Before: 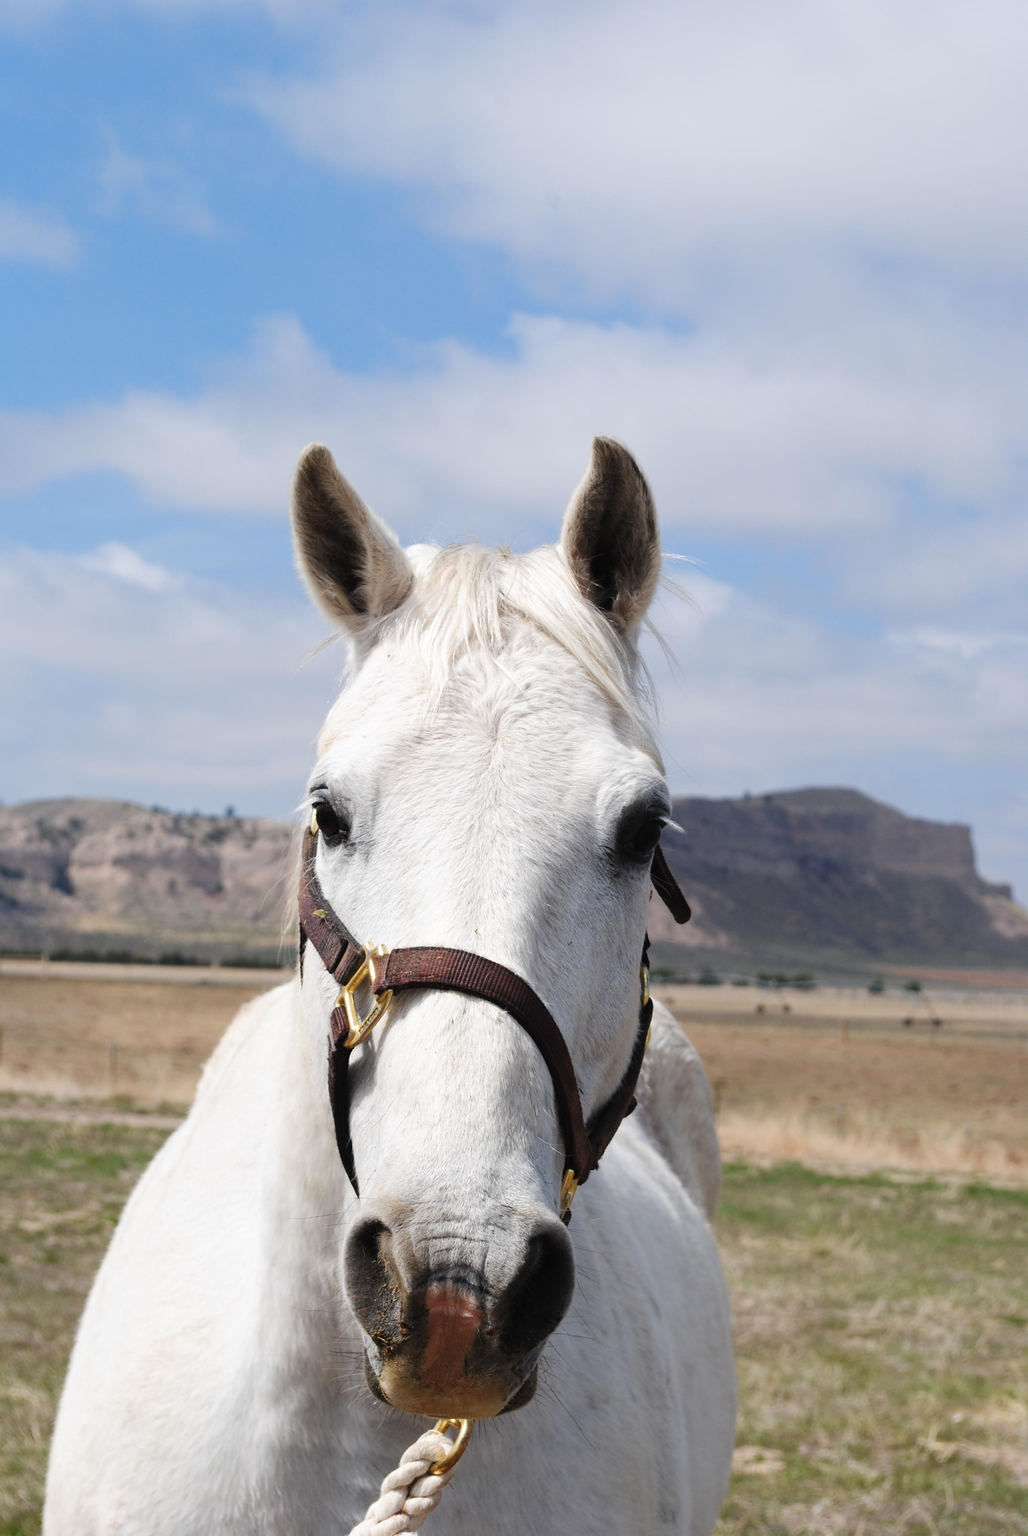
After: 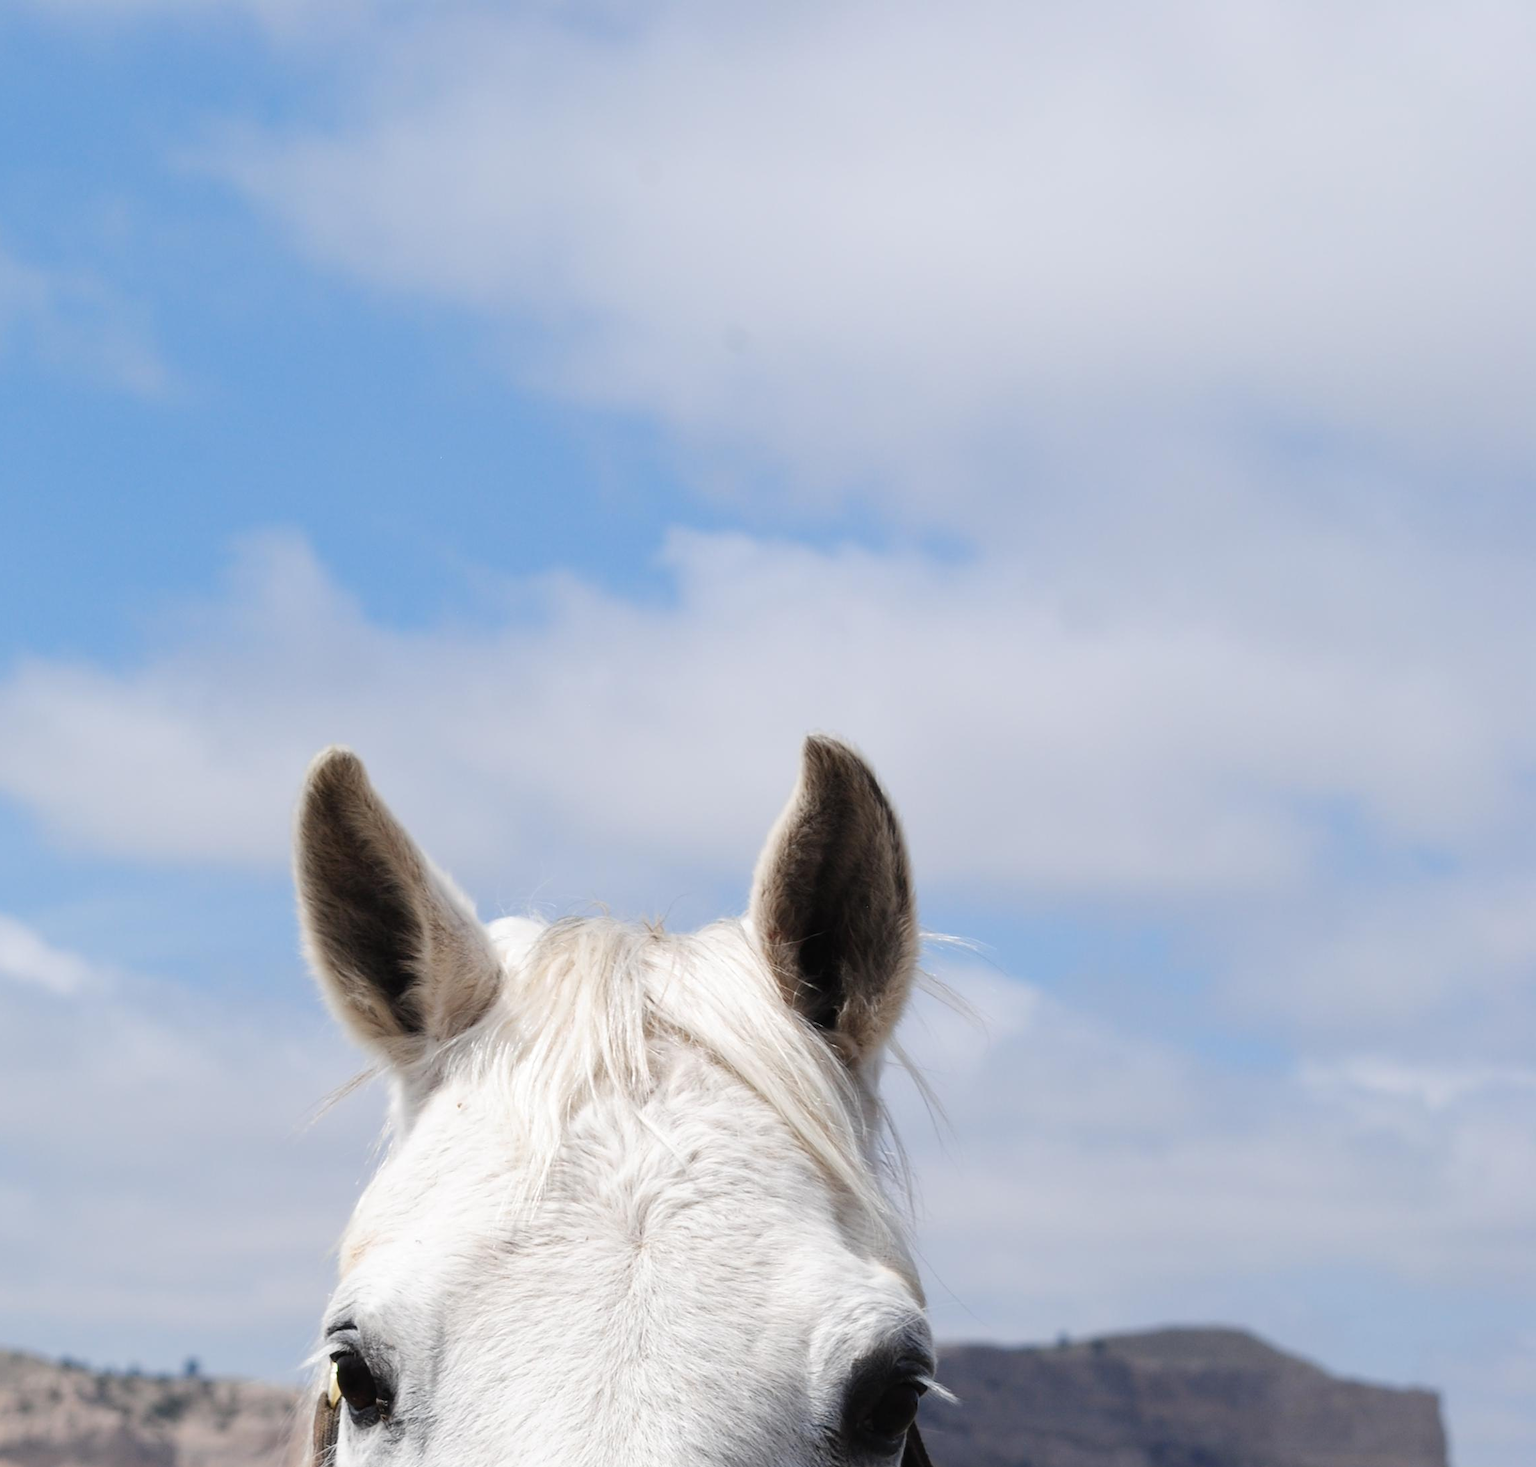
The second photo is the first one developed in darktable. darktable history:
crop and rotate: left 11.339%, bottom 43.302%
